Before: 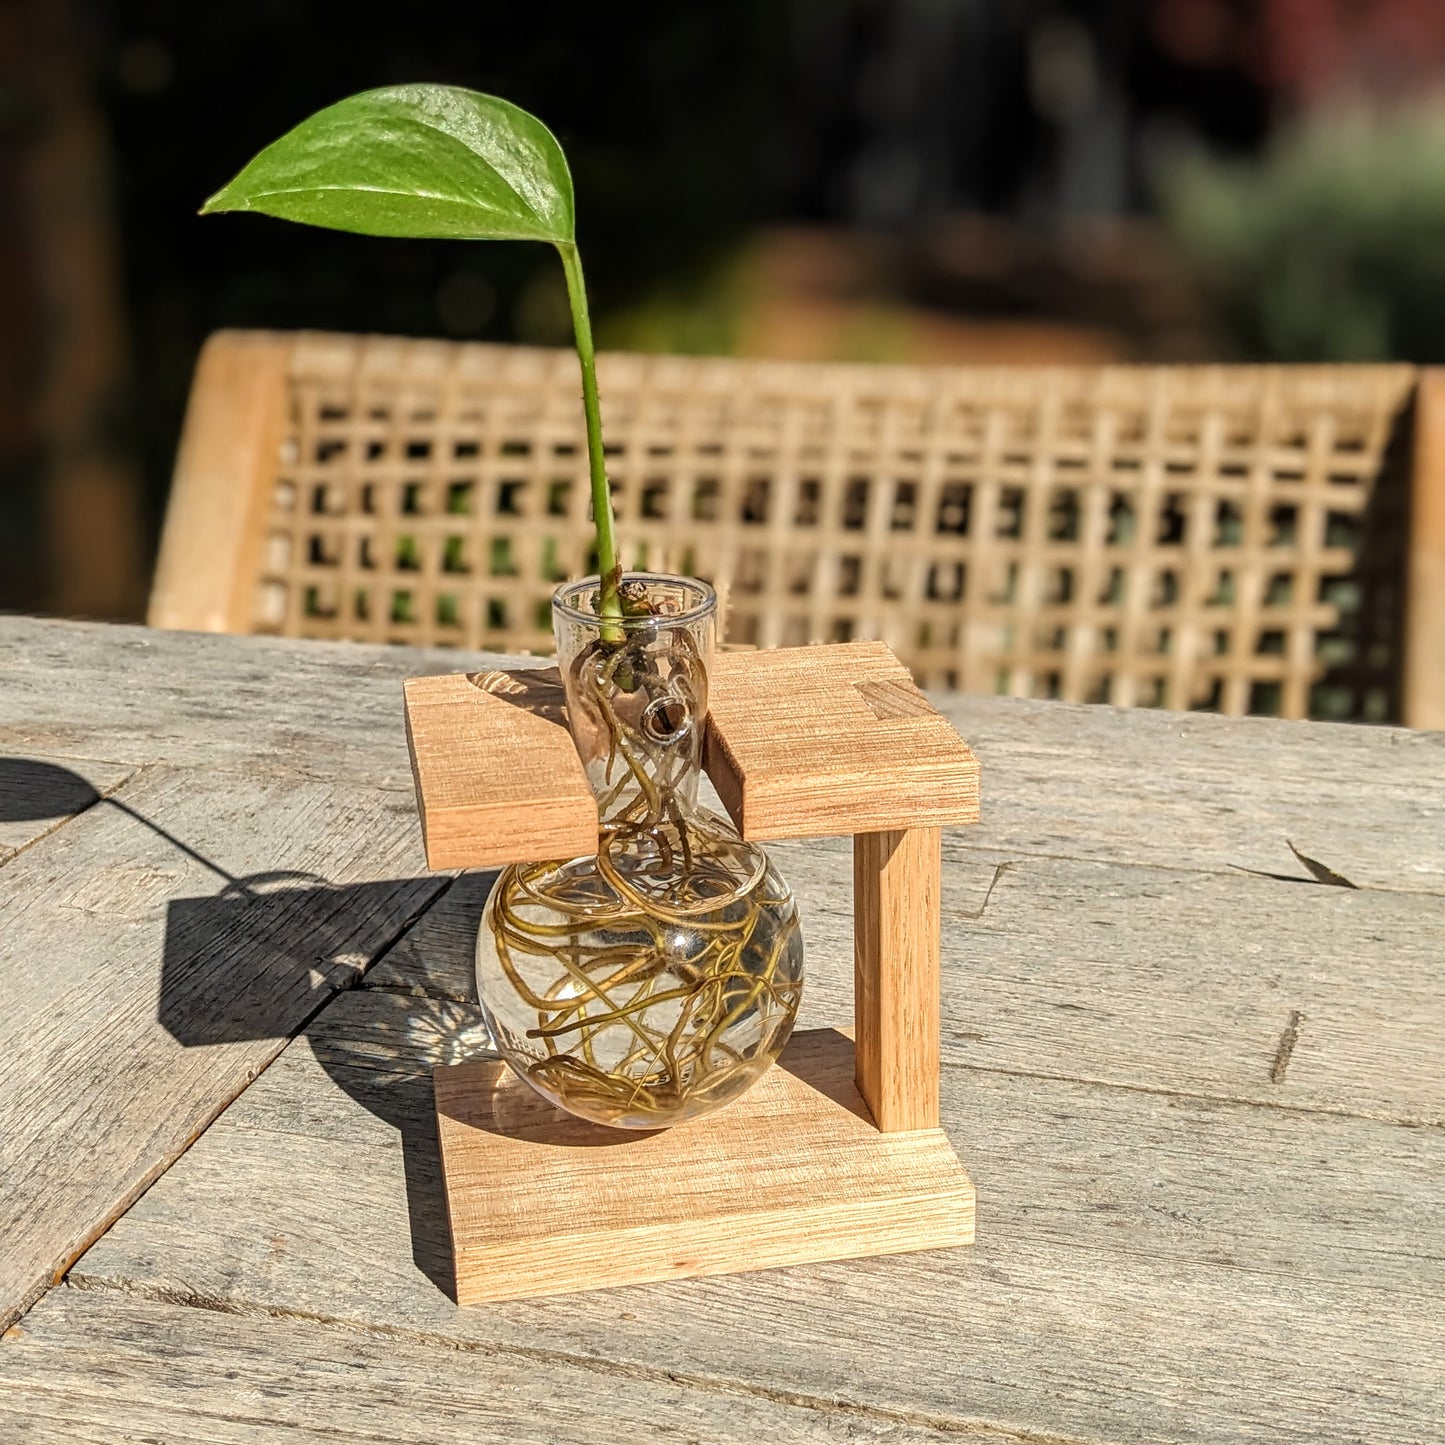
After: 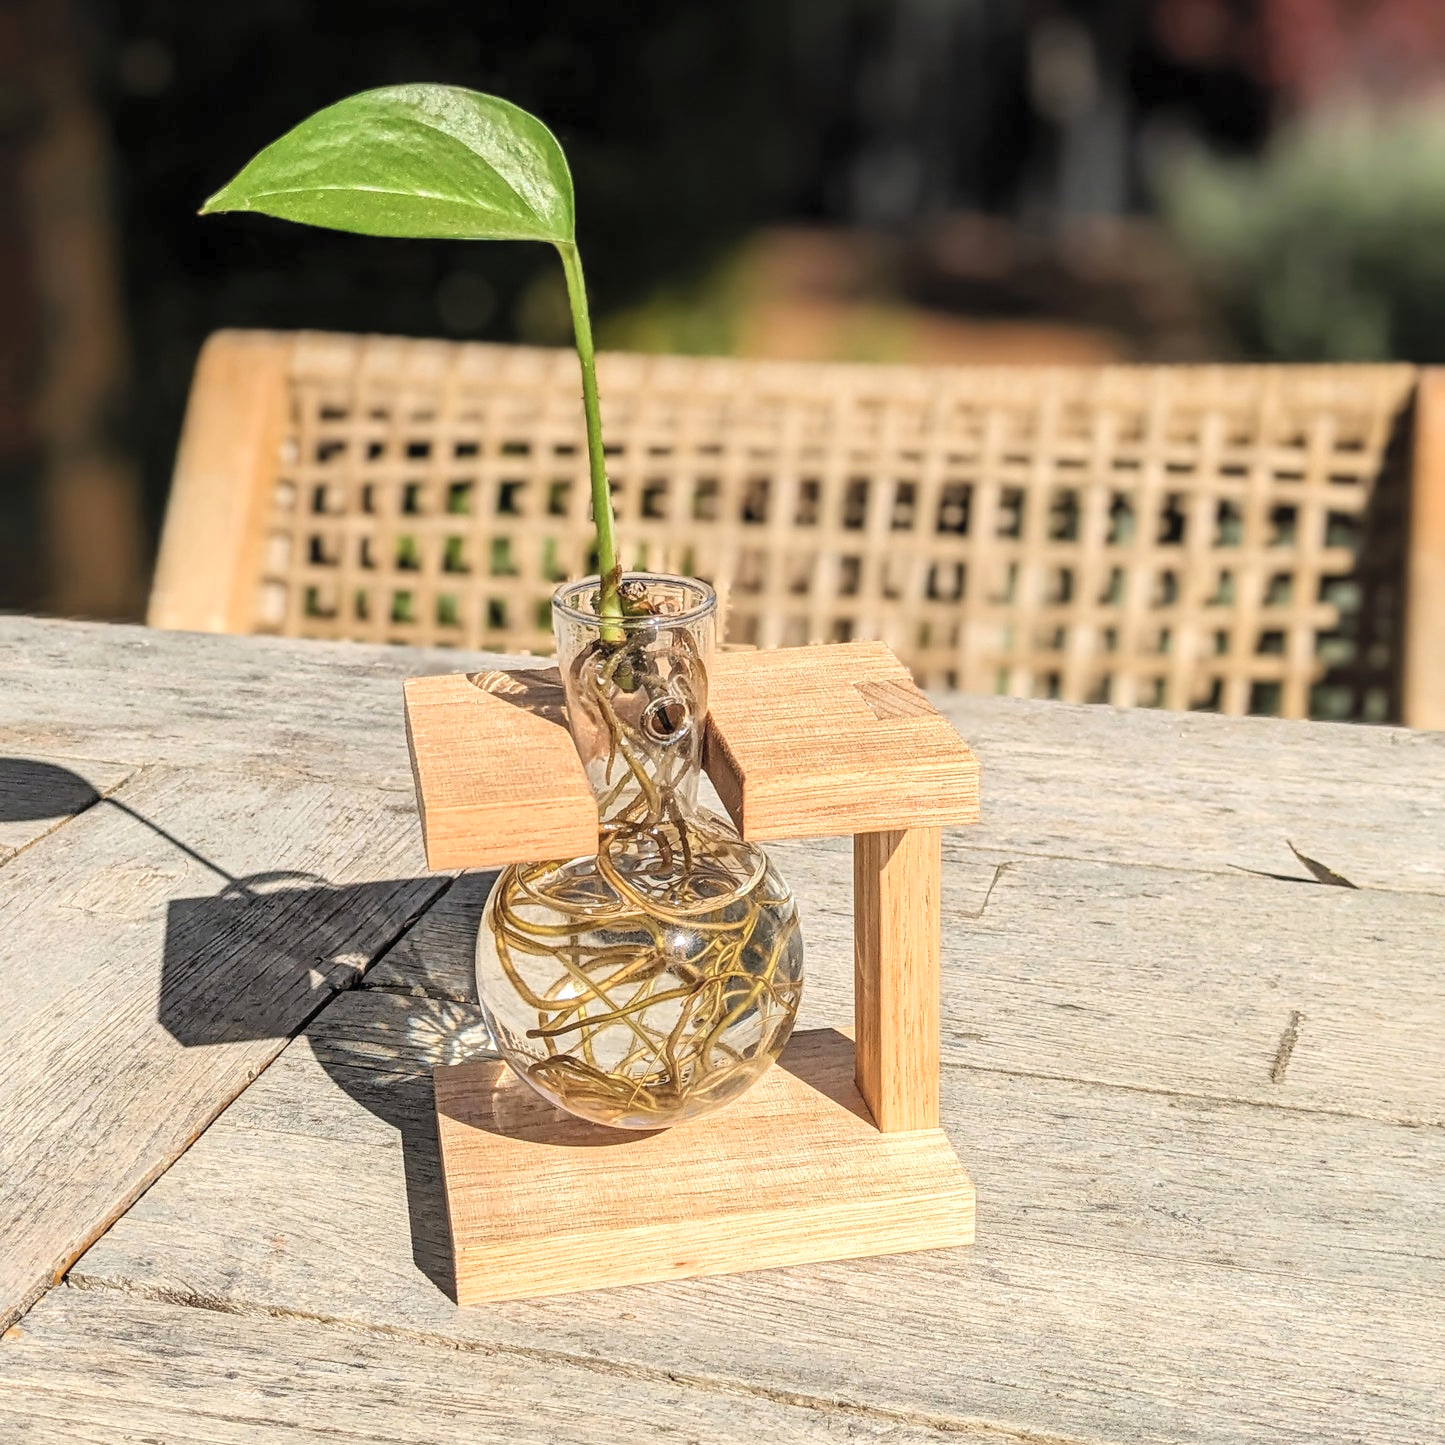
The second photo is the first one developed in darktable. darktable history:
white balance: red 1.004, blue 1.024
contrast brightness saturation: contrast 0.14, brightness 0.21
